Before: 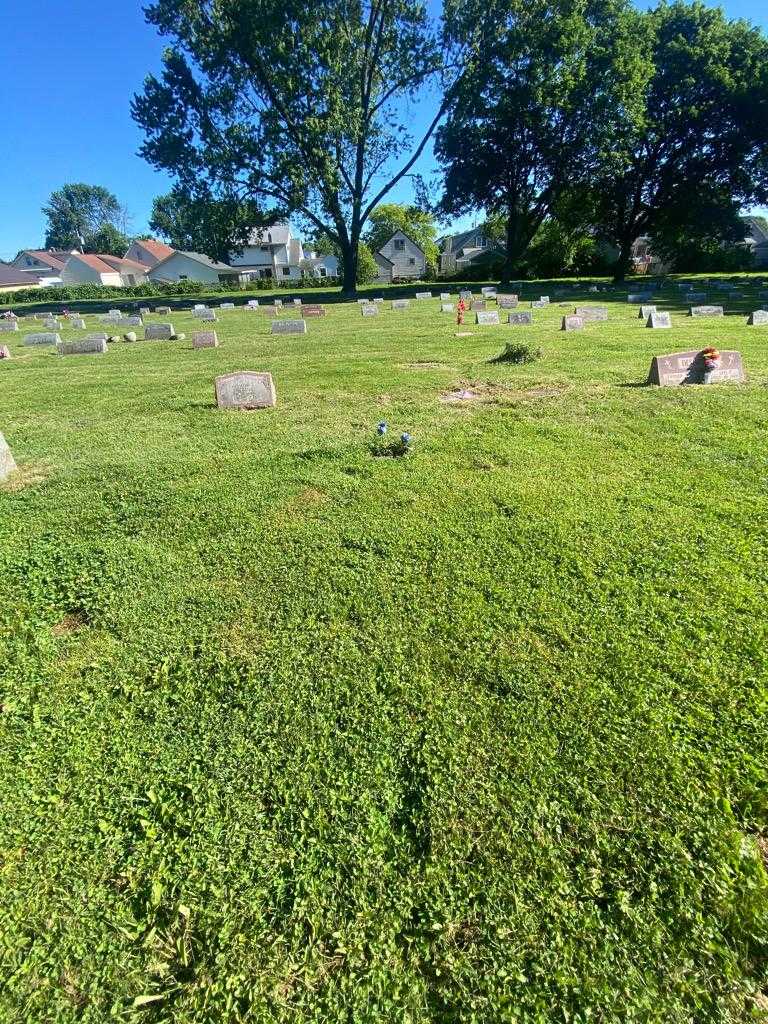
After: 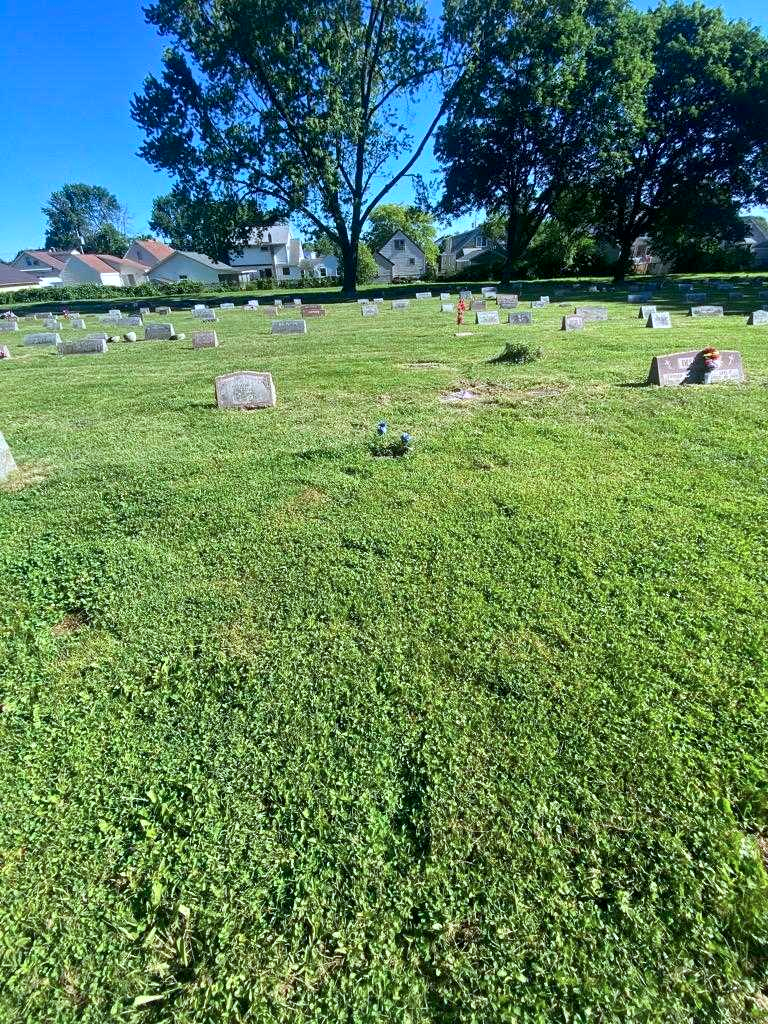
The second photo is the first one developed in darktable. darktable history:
local contrast: mode bilateral grid, contrast 30, coarseness 25, midtone range 0.2
color calibration: x 0.37, y 0.382, temperature 4313.32 K
